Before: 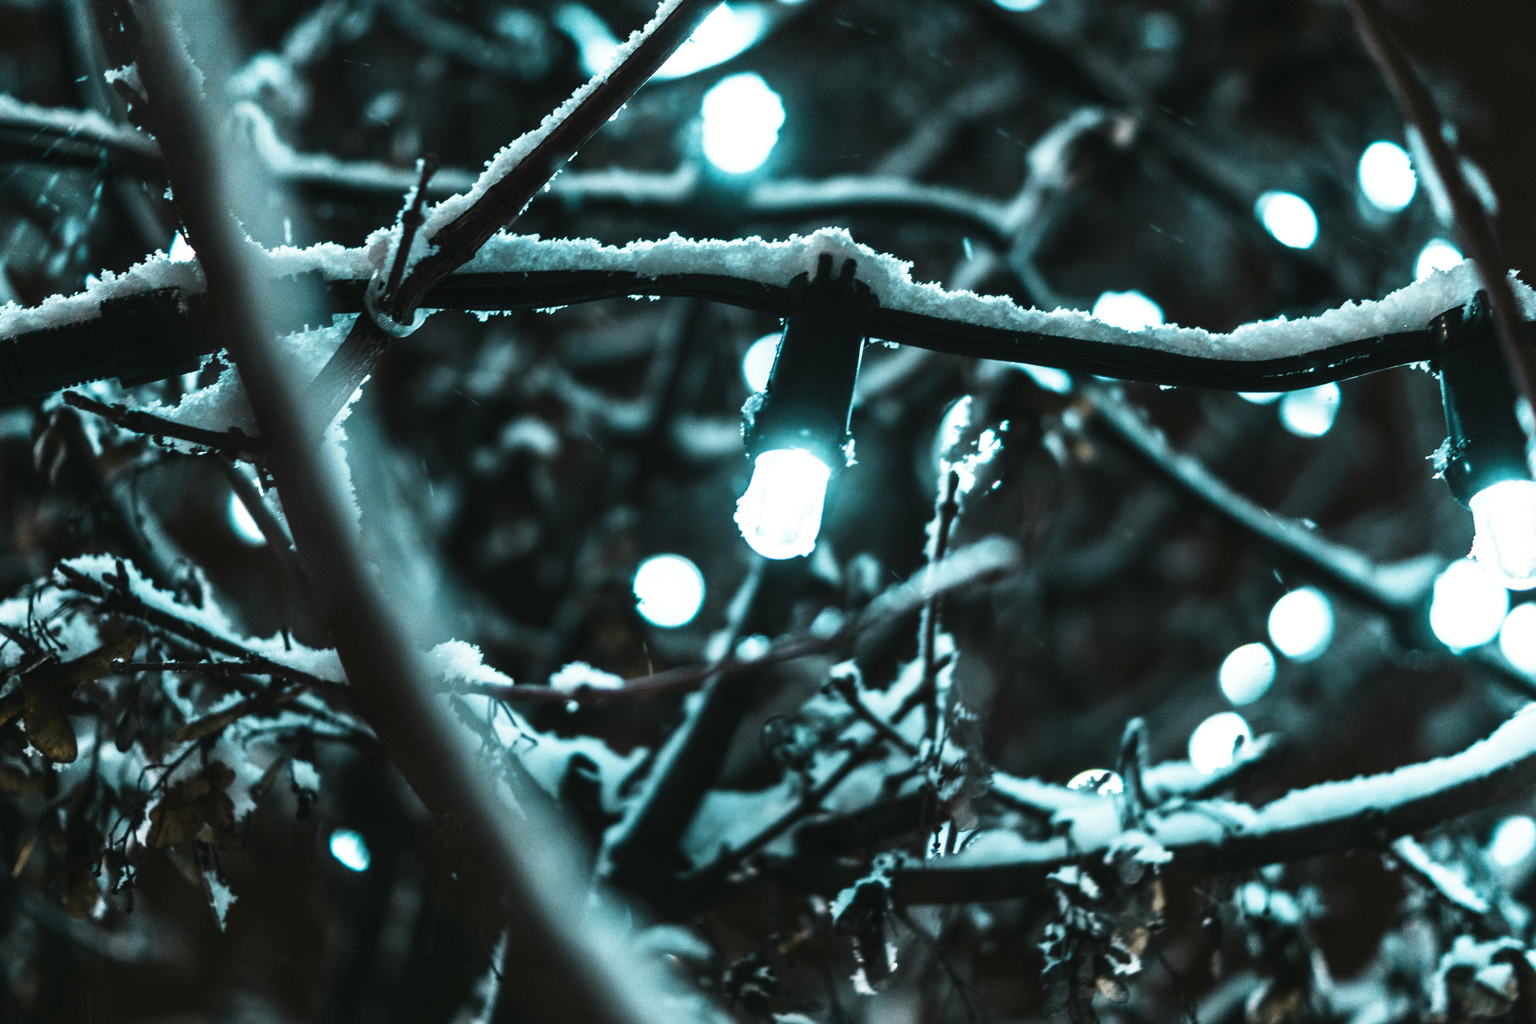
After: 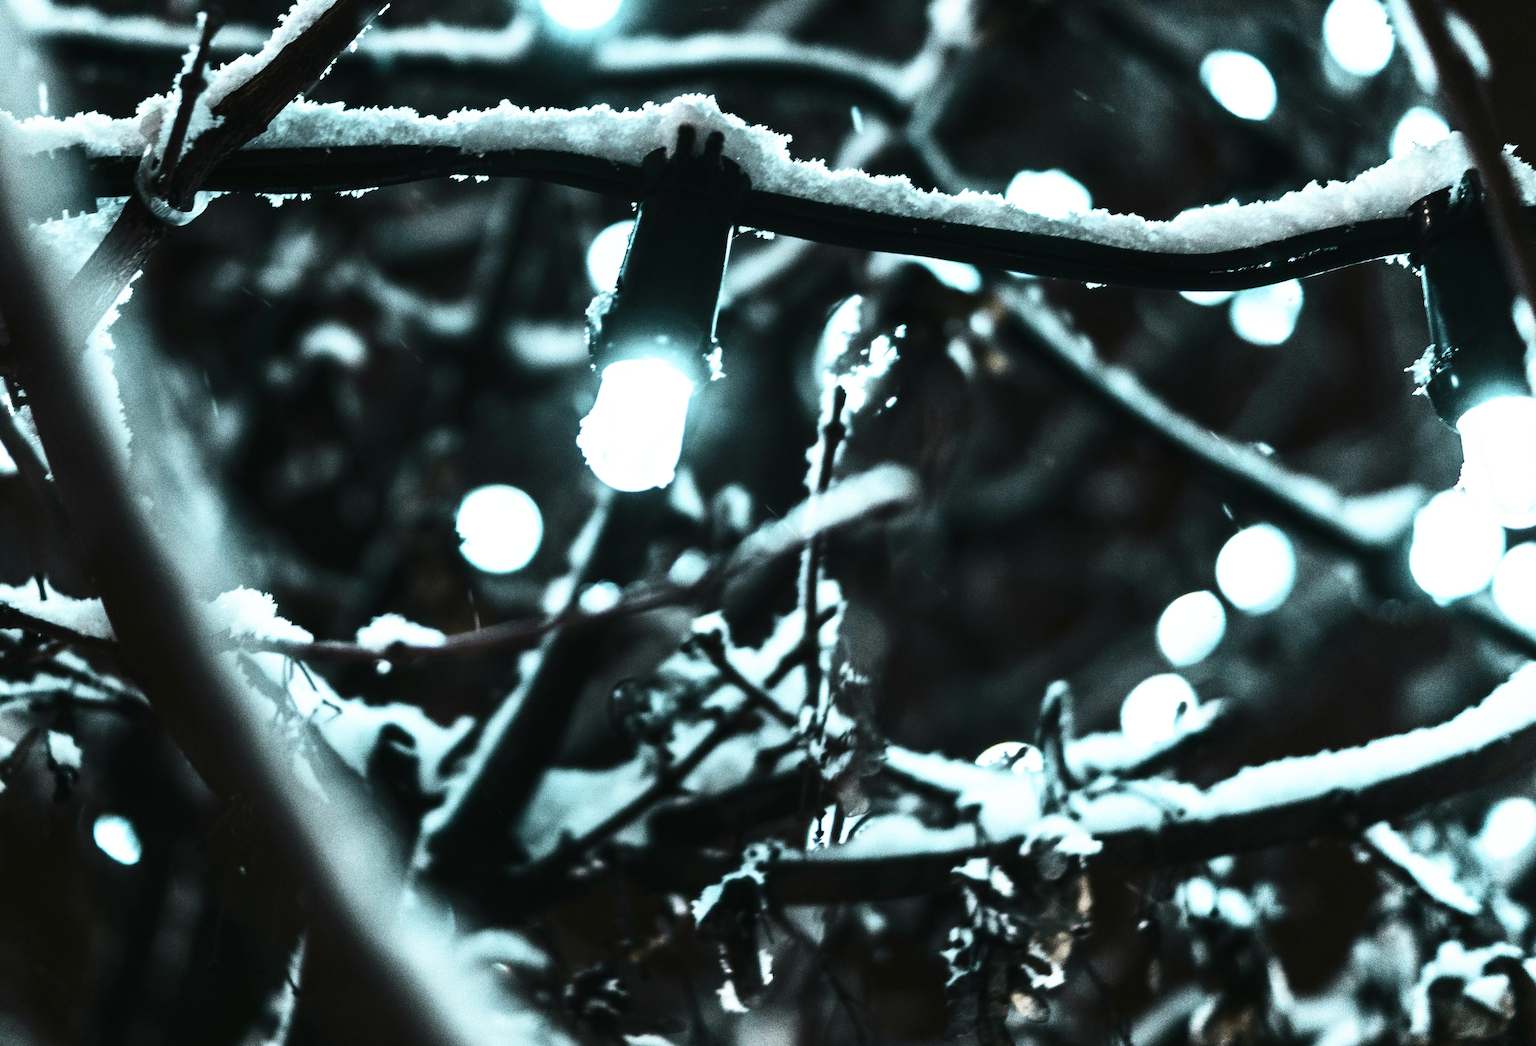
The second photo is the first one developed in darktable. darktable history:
base curve: curves: ch0 [(0, 0) (0.688, 0.865) (1, 1)], preserve colors none
contrast brightness saturation: contrast 0.252, saturation -0.309
crop: left 16.413%, top 14.557%
